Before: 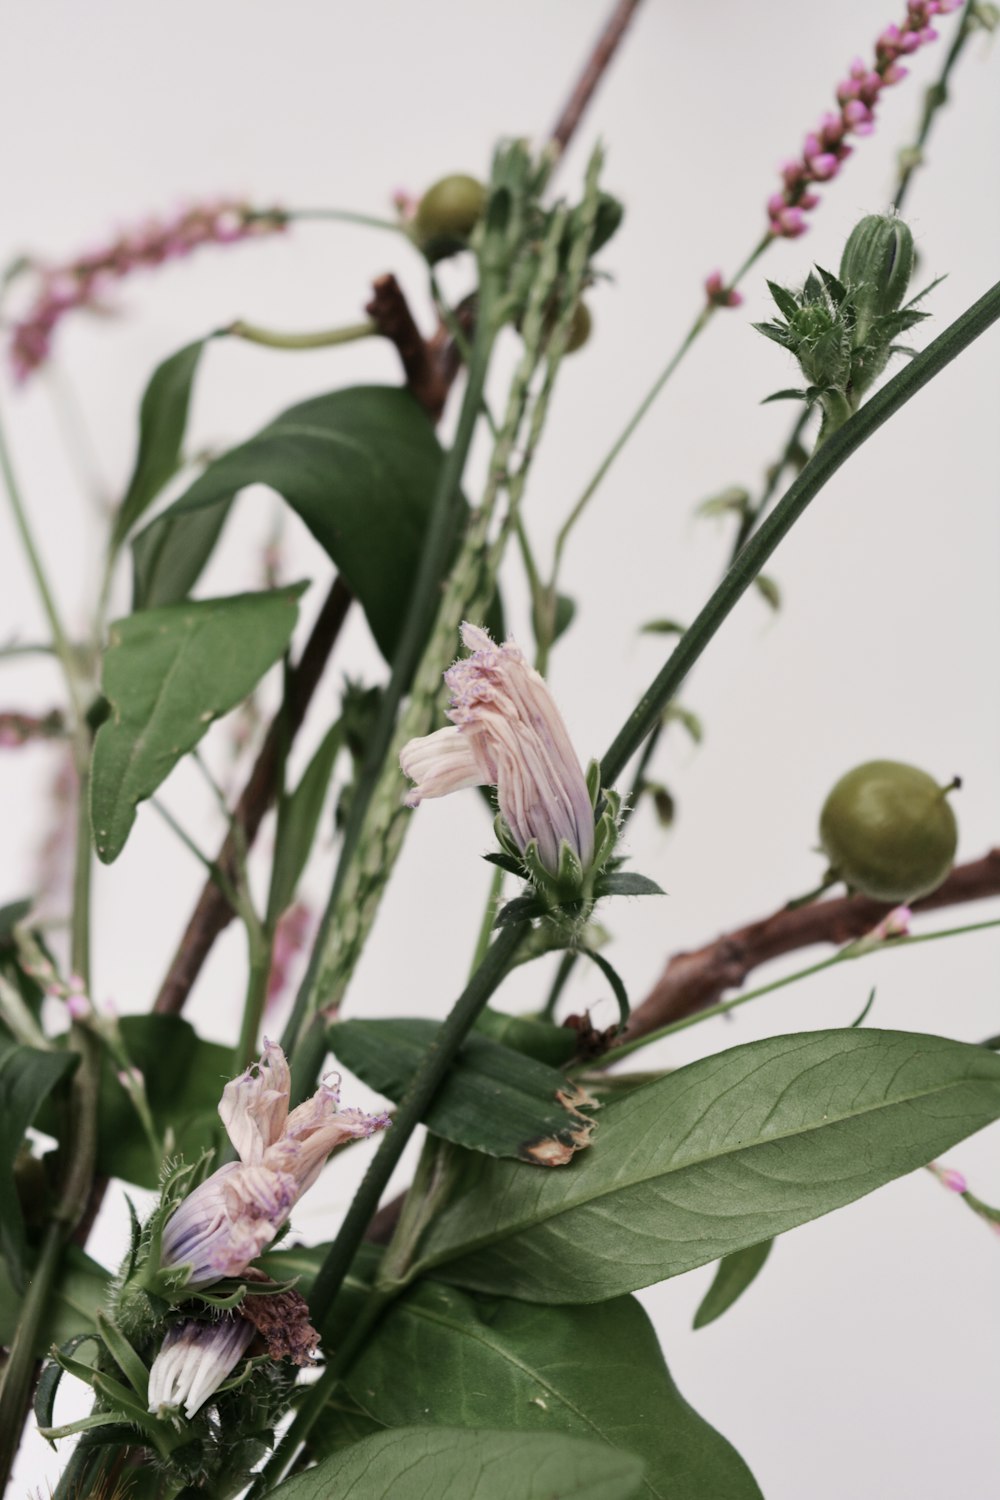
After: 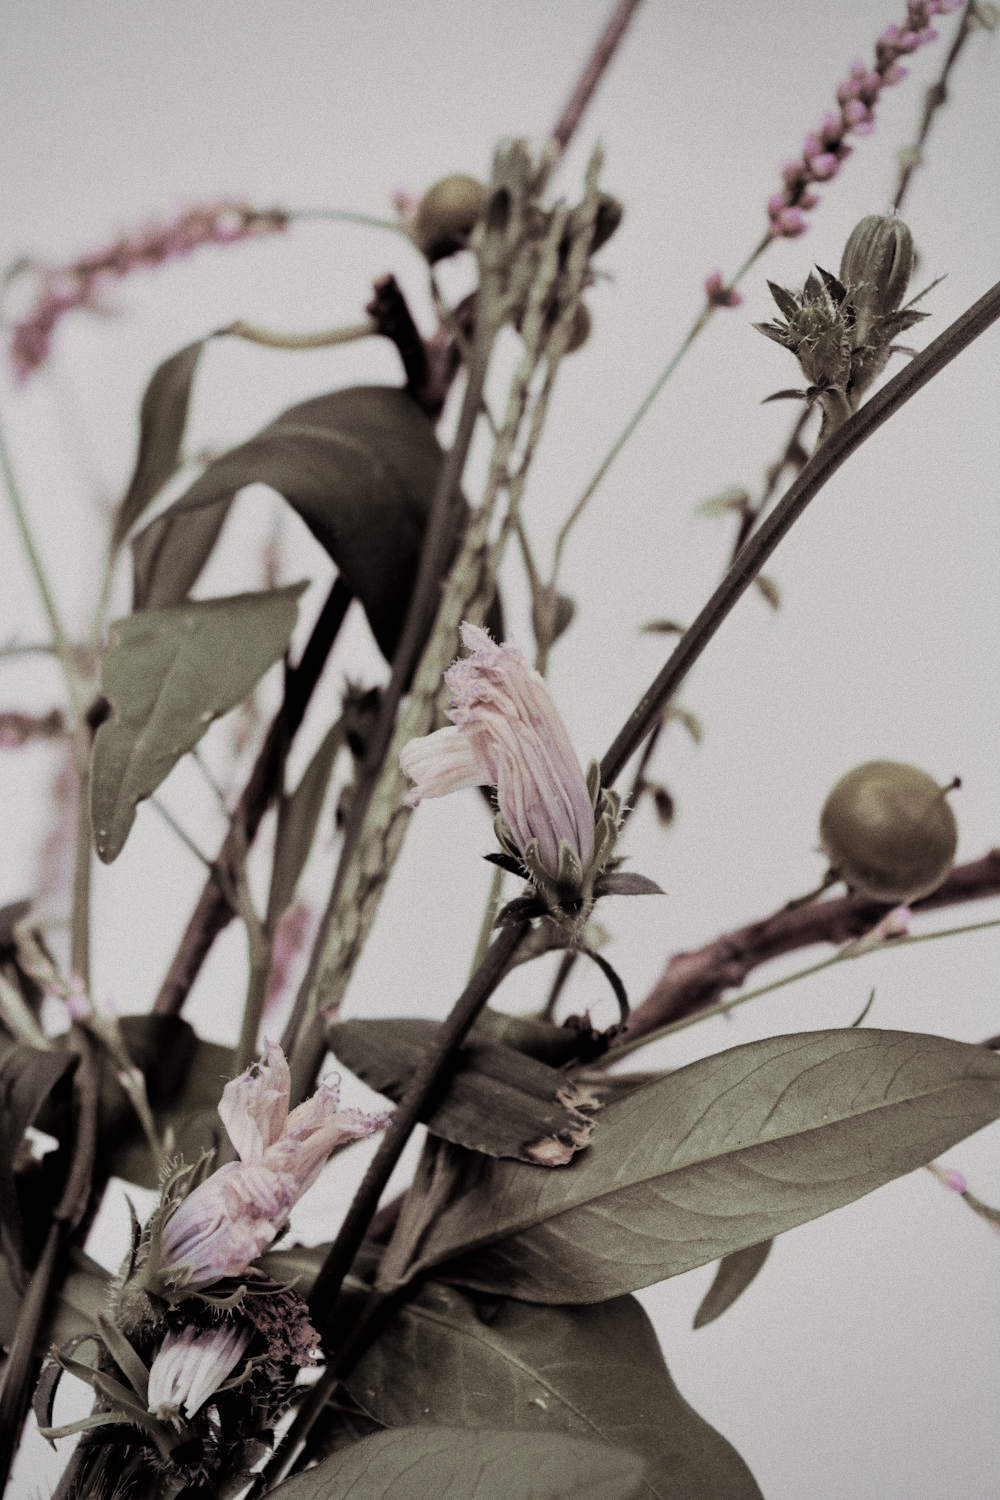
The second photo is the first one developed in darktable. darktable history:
filmic rgb: black relative exposure -4.88 EV, hardness 2.82
shadows and highlights: shadows 43.06, highlights 6.94
velvia: strength 21.76%
grain: on, module defaults
split-toning: shadows › saturation 0.2
color correction: saturation 0.57
vignetting: fall-off radius 81.94%
